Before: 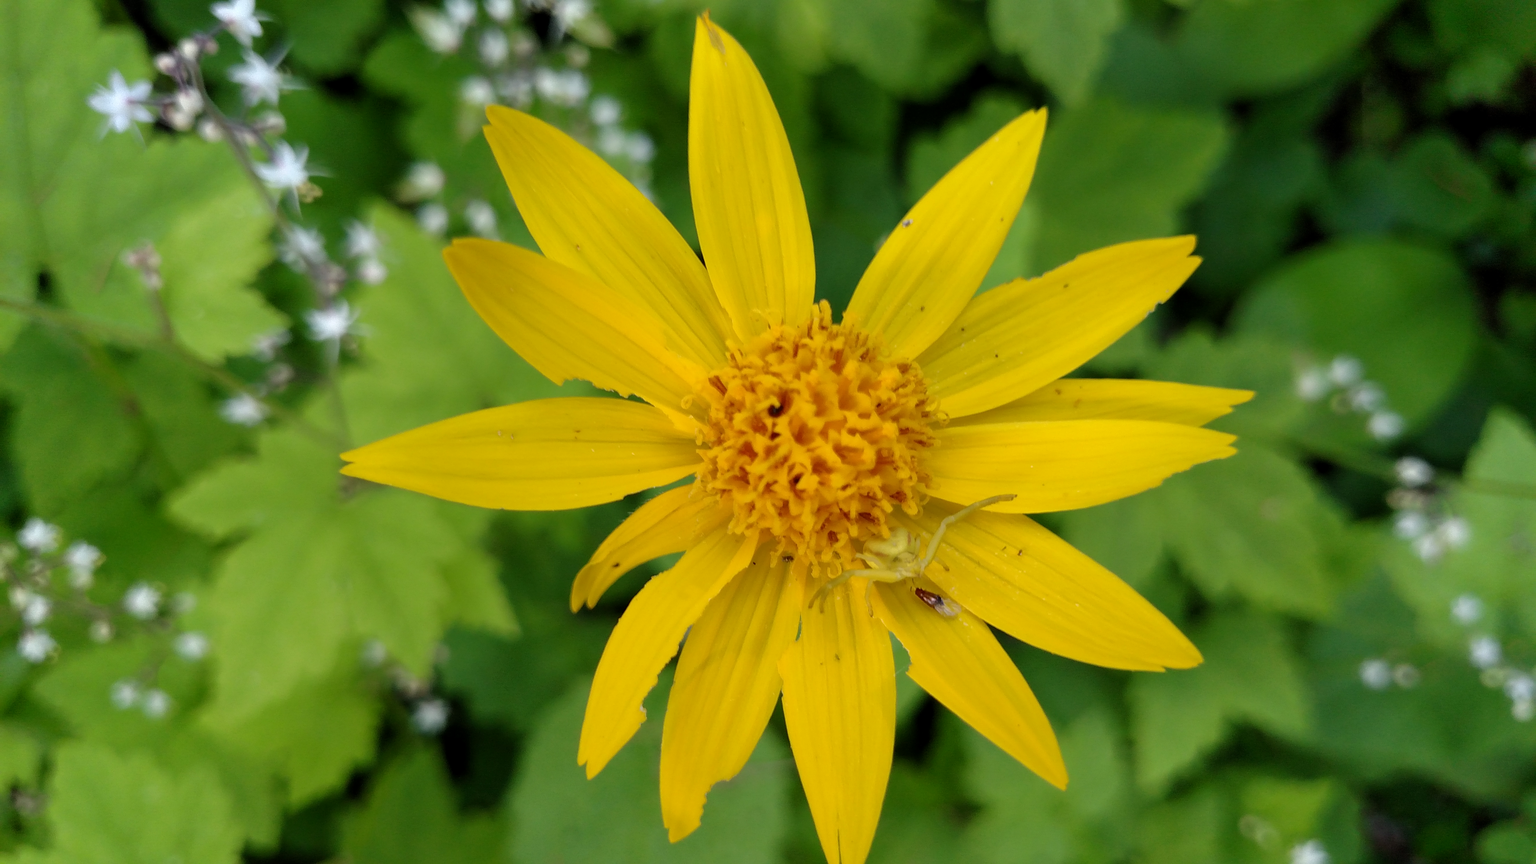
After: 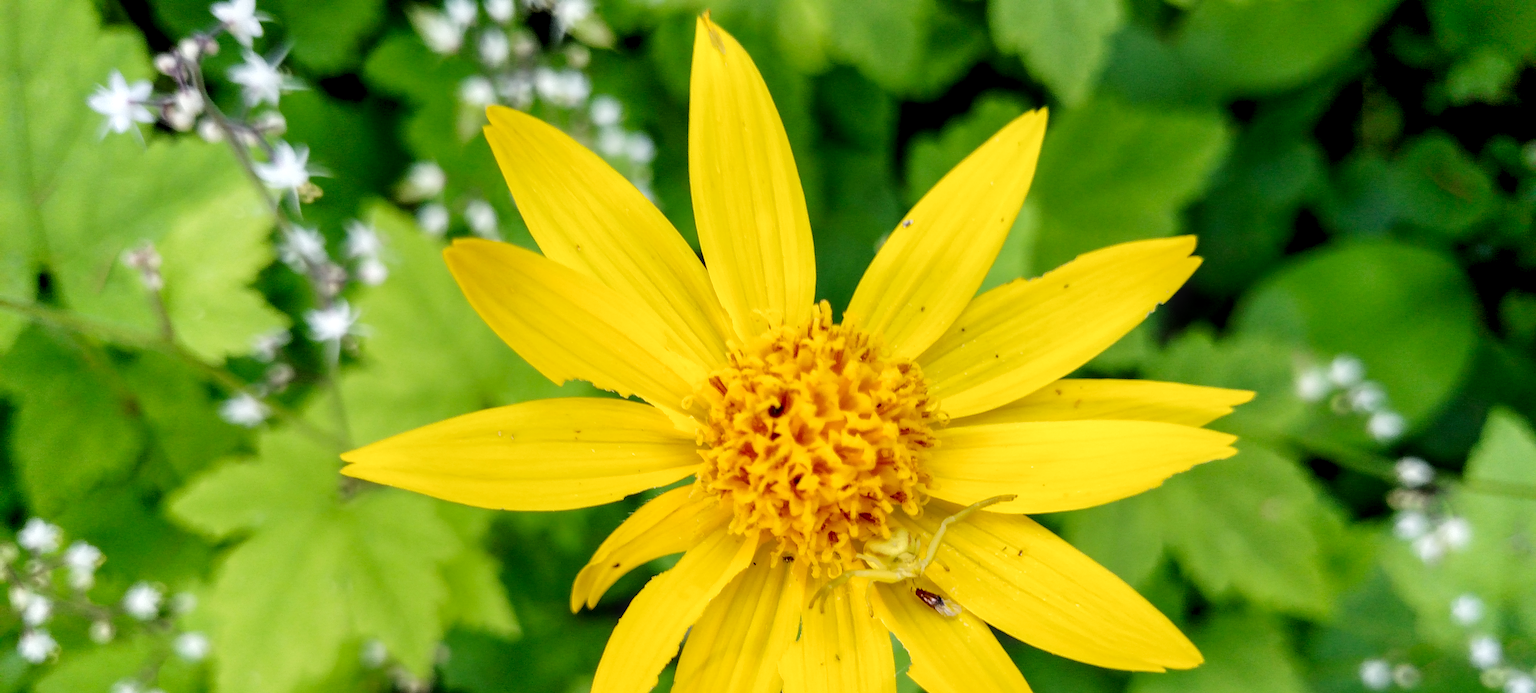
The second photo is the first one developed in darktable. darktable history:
crop: bottom 19.688%
local contrast: detail 130%
tone curve: curves: ch0 [(0, 0) (0.004, 0.001) (0.133, 0.132) (0.325, 0.395) (0.455, 0.565) (0.832, 0.925) (1, 1)], preserve colors none
